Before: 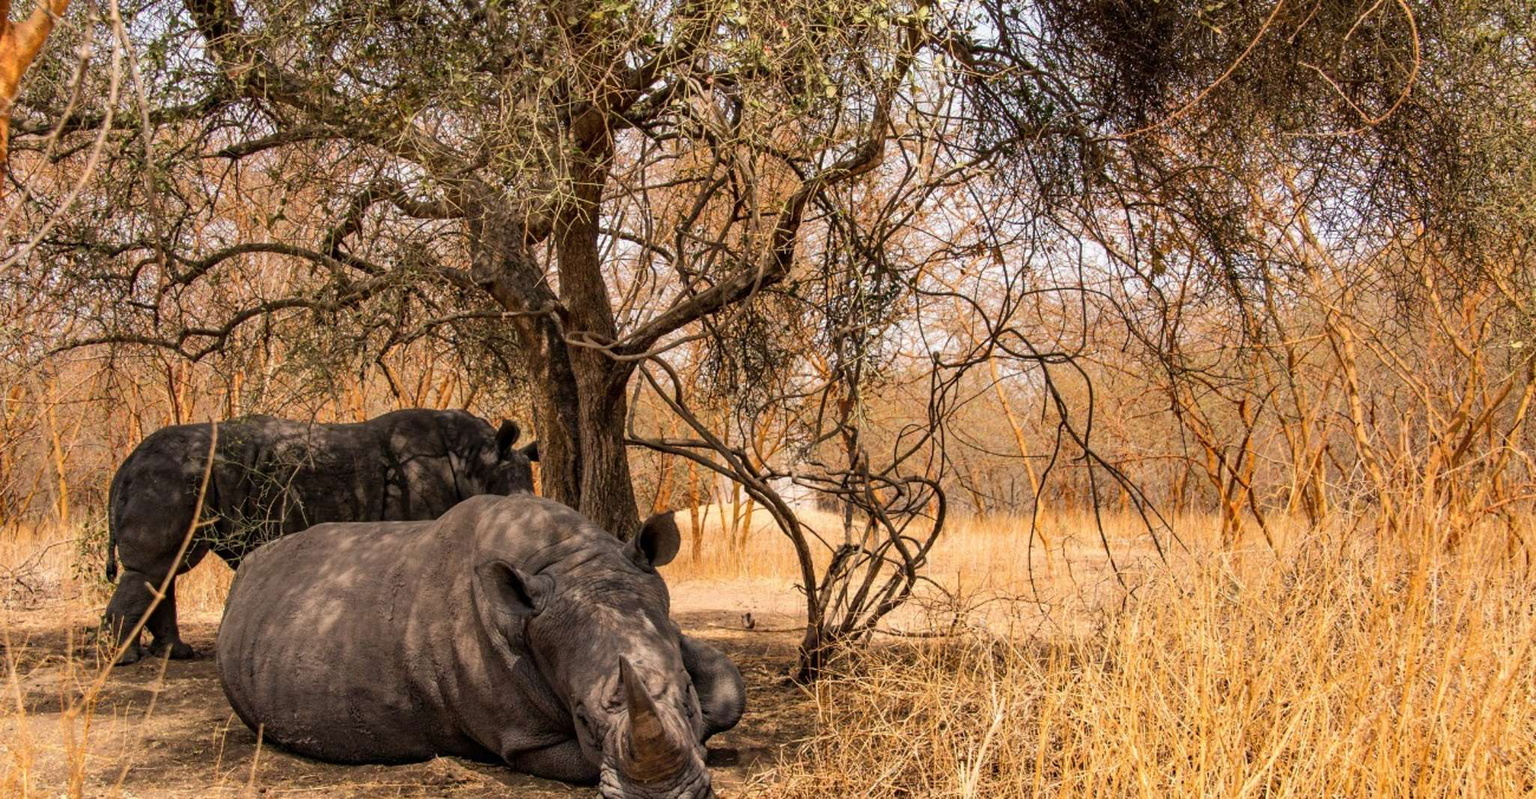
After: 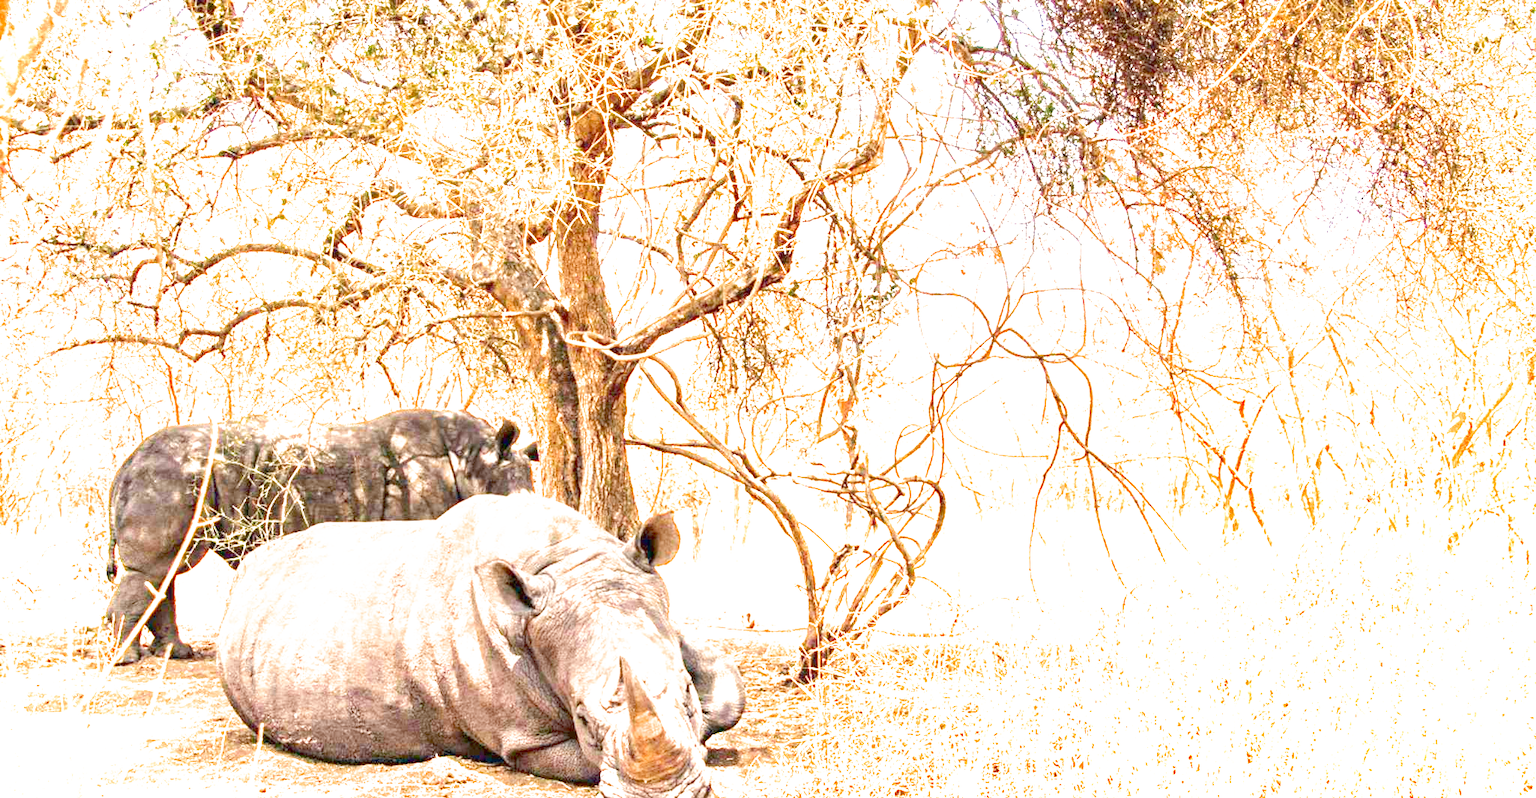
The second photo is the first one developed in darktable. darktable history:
filmic rgb: black relative exposure -16 EV, threshold -0.33 EV, transition 3.19 EV, structure ↔ texture 100%, target black luminance 0%, hardness 7.57, latitude 72.96%, contrast 0.908, highlights saturation mix 10%, shadows ↔ highlights balance -0.38%, add noise in highlights 0, preserve chrominance no, color science v4 (2020), iterations of high-quality reconstruction 10, enable highlight reconstruction true
exposure: black level correction 0, exposure 4 EV, compensate exposure bias true, compensate highlight preservation false
